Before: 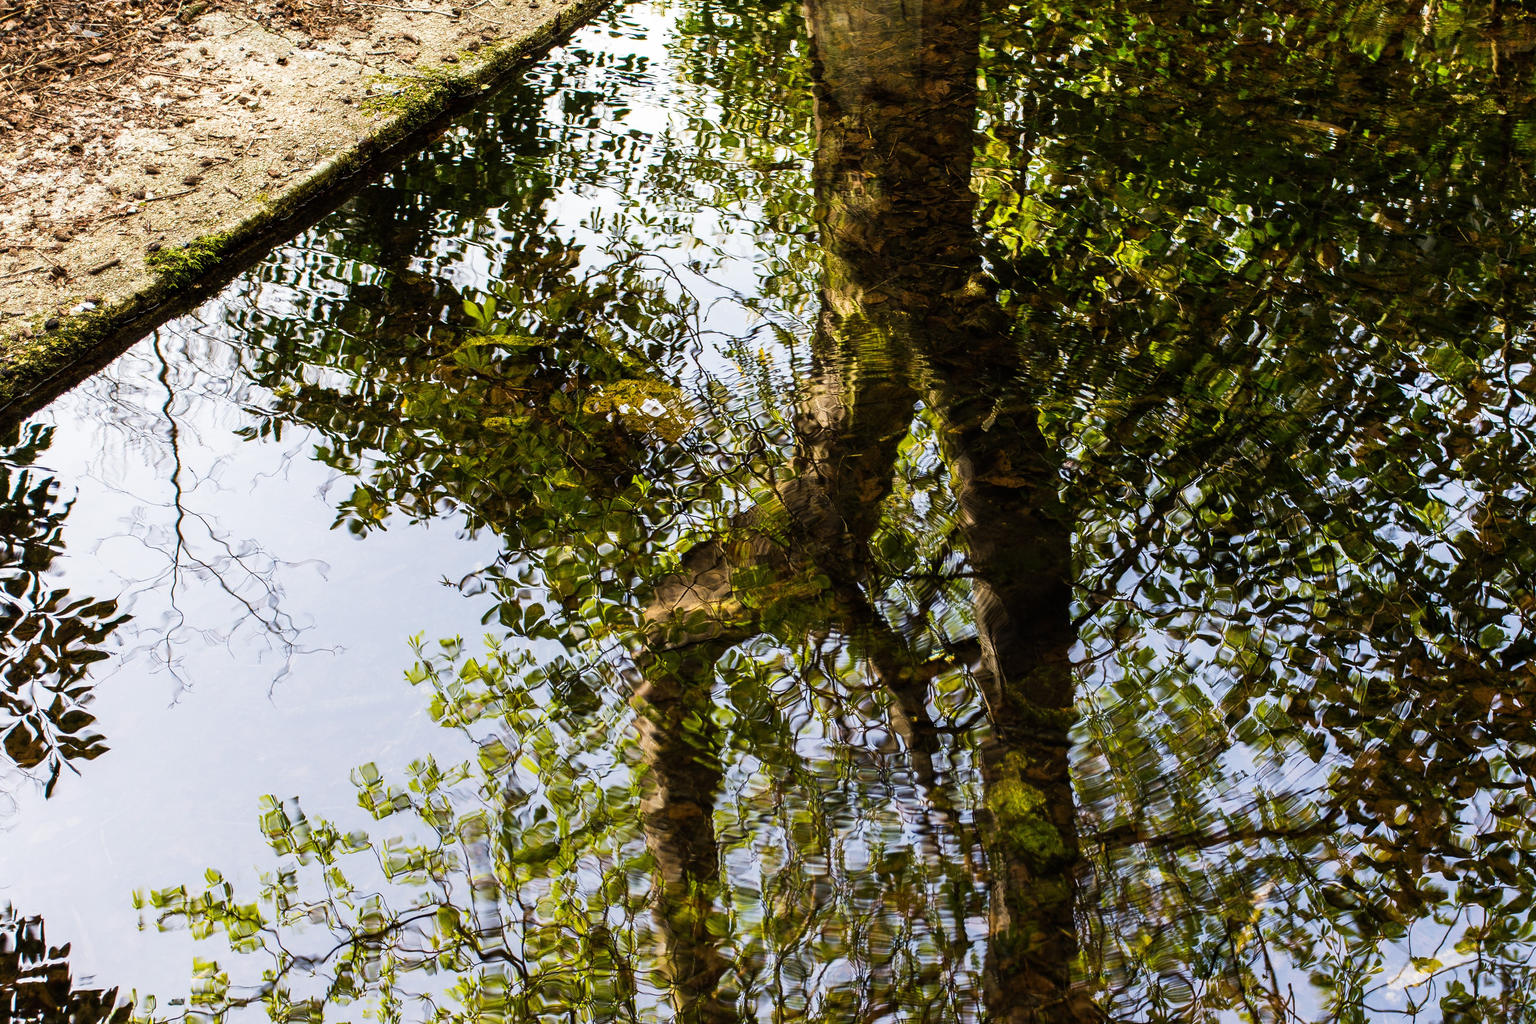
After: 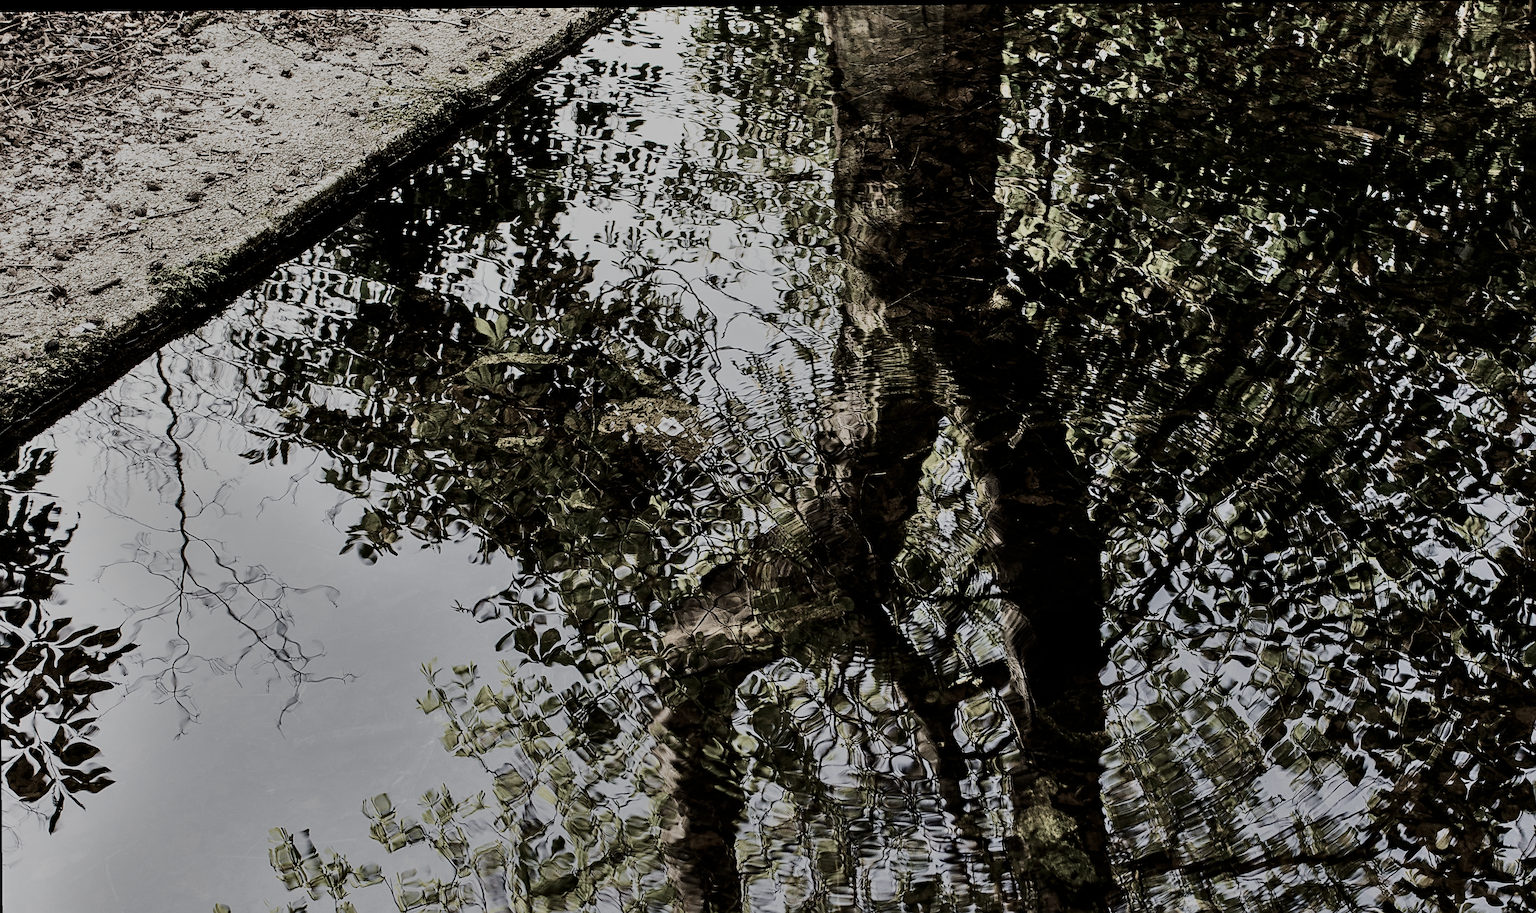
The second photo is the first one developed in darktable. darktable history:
shadows and highlights: radius 107.13, shadows 40.78, highlights -71.96, low approximation 0.01, soften with gaussian
crop and rotate: angle 0.451°, left 0.311%, right 2.917%, bottom 14.263%
filmic rgb: black relative exposure -7.65 EV, white relative exposure 4.56 EV, hardness 3.61, color science v5 (2021), contrast in shadows safe, contrast in highlights safe
levels: white 99.9%
haze removal: compatibility mode true, adaptive false
contrast brightness saturation: contrast 0.103, brightness -0.267, saturation 0.145
color correction: highlights b* -0.006, saturation 0.261
sharpen: radius 2.772
